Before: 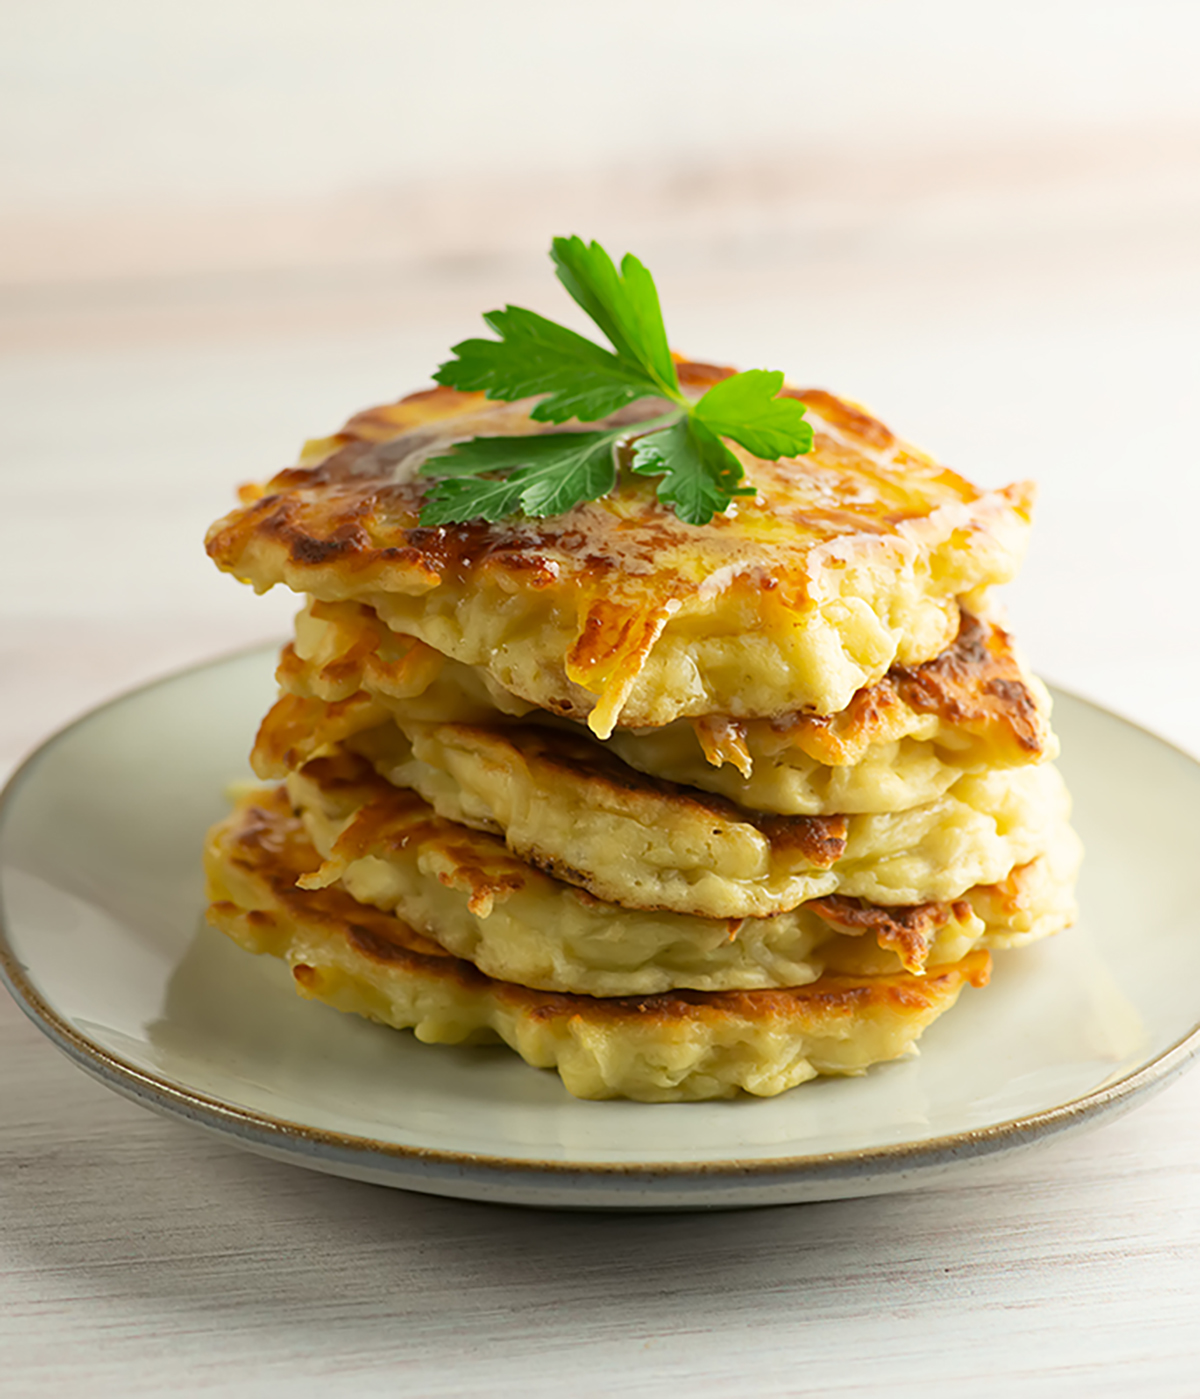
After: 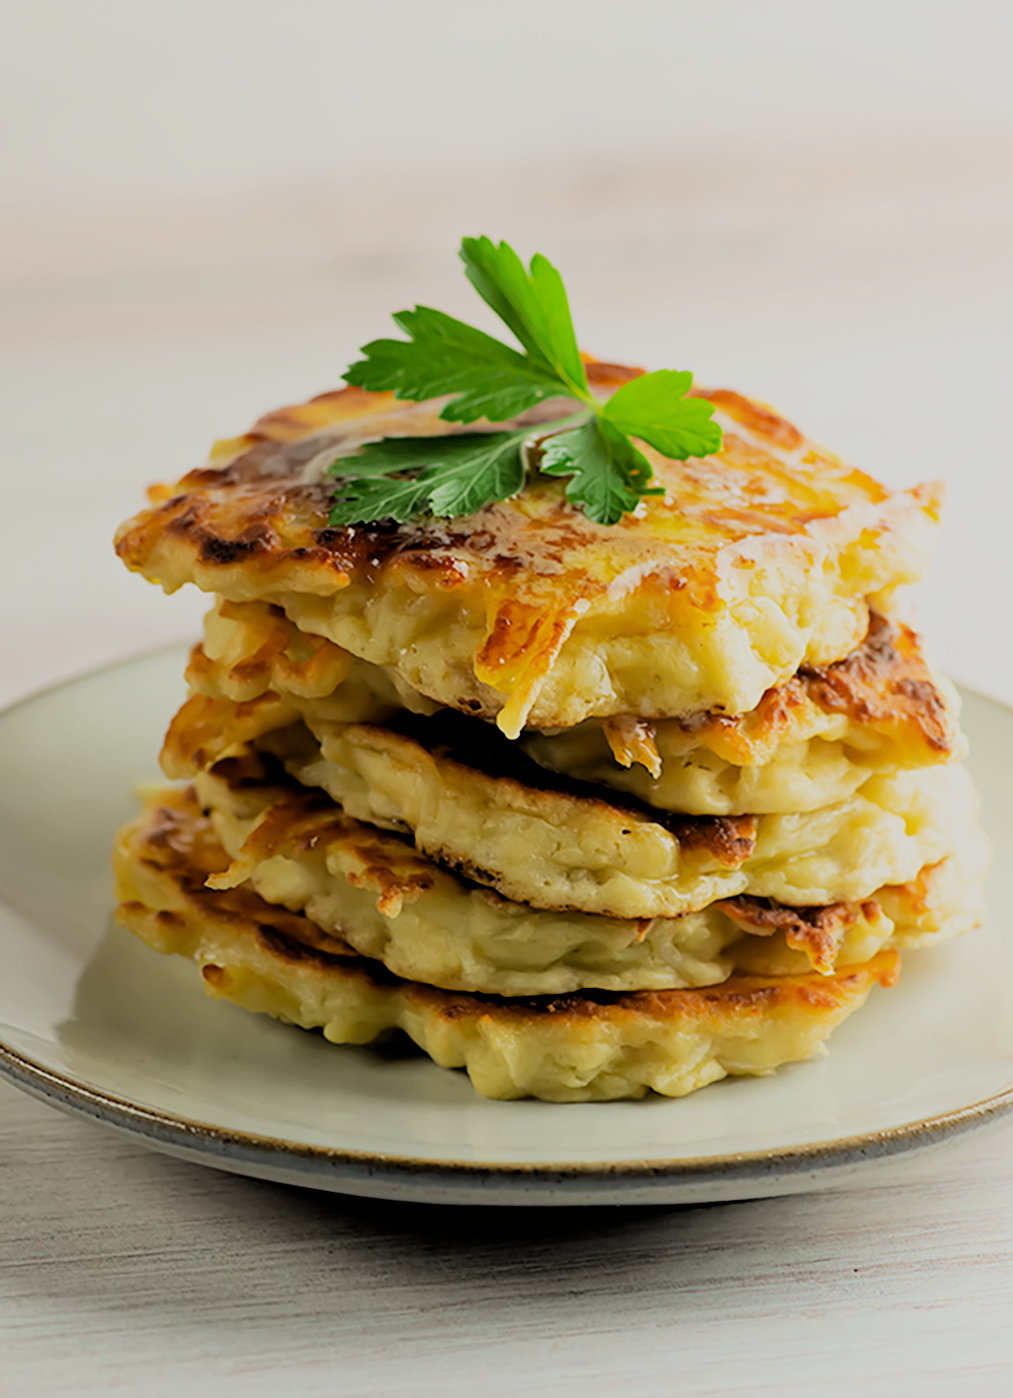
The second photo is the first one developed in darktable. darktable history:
filmic rgb: black relative exposure -2.88 EV, white relative exposure 4.56 EV, hardness 1.77, contrast 1.245
crop: left 7.662%, right 7.861%
